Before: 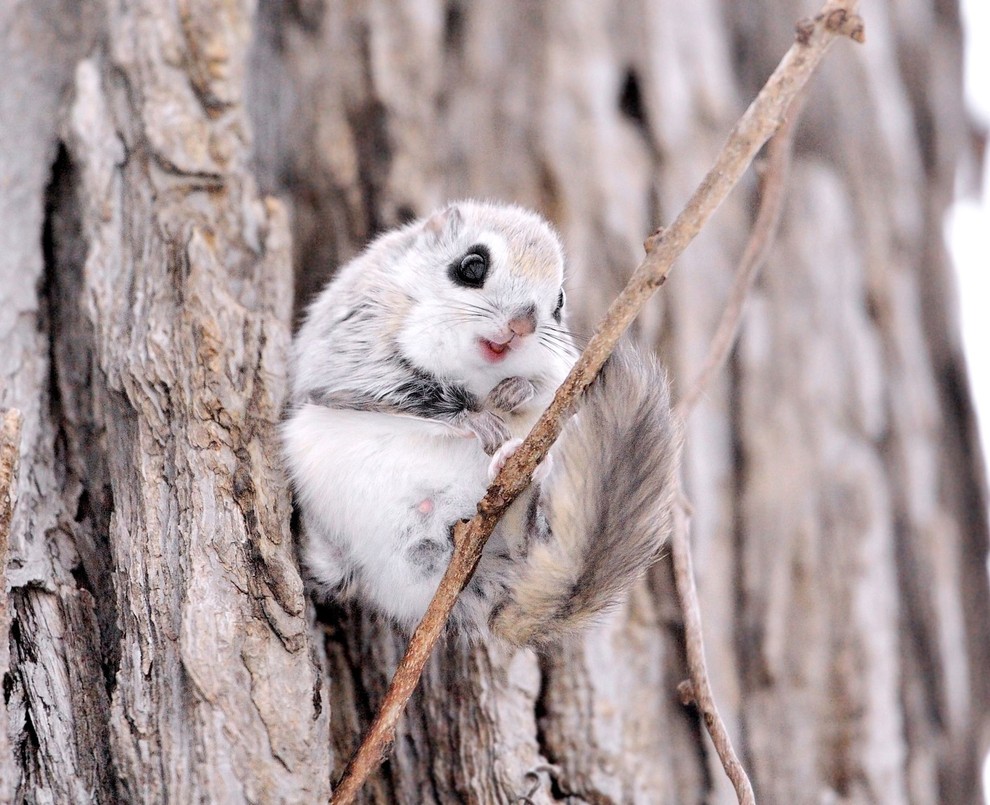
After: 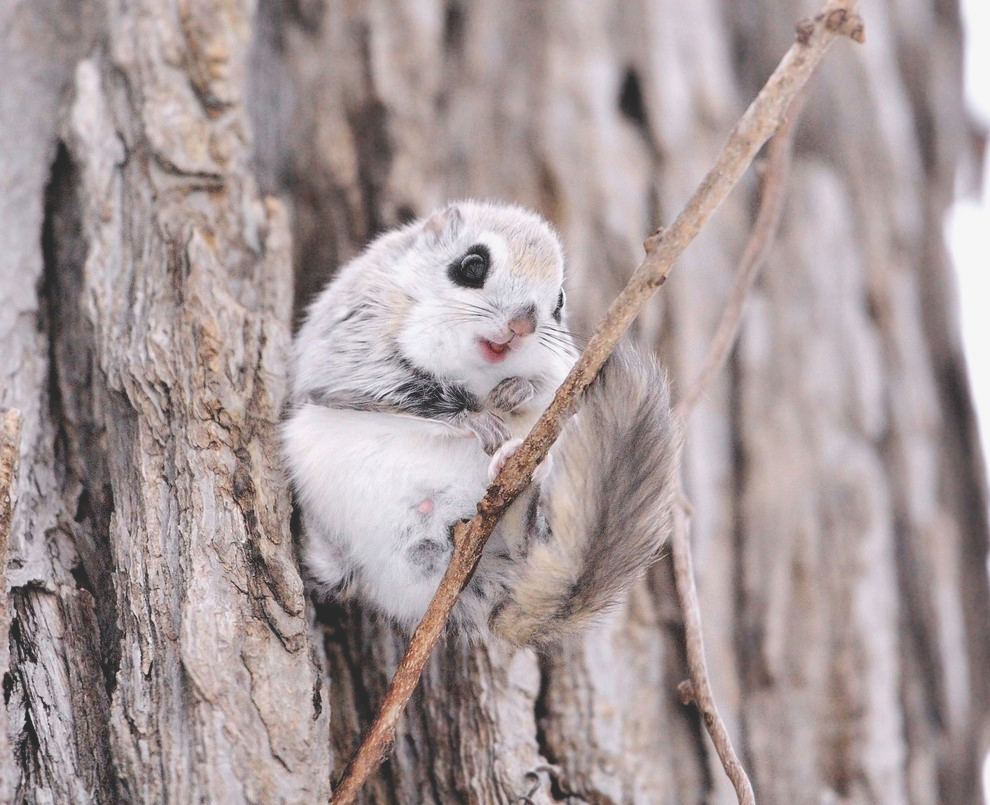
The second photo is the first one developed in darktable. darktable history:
exposure: black level correction -0.025, exposure -0.118 EV, compensate highlight preservation false
